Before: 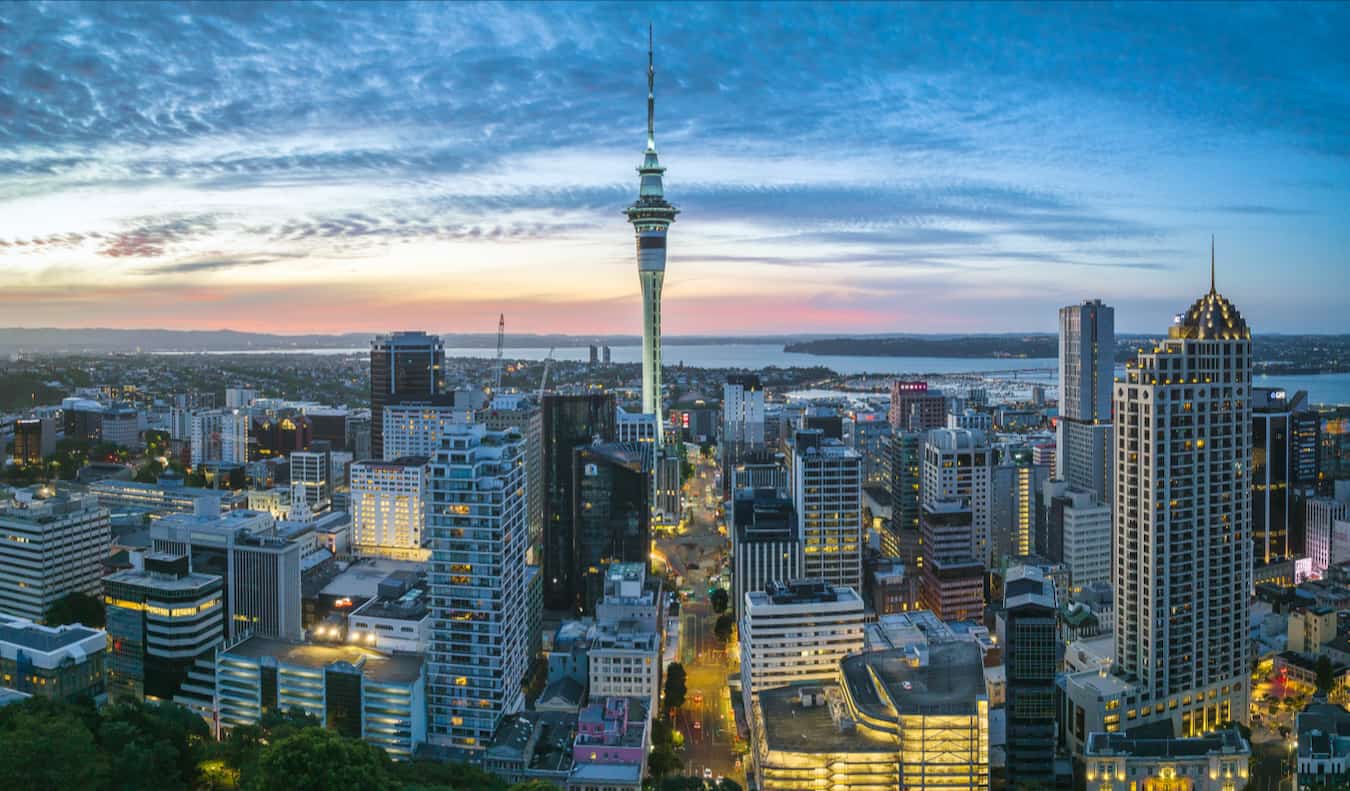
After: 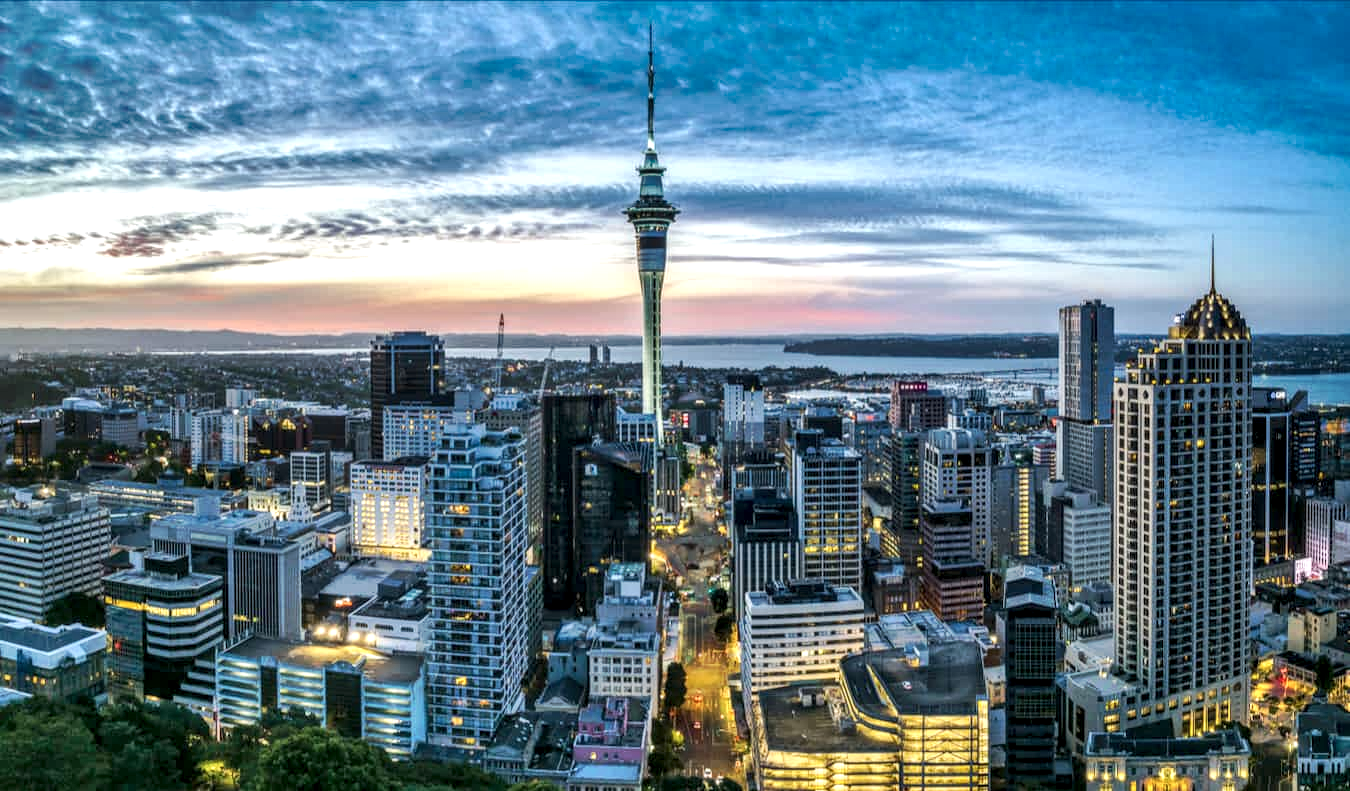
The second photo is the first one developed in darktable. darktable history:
shadows and highlights: soften with gaussian
local contrast: highlights 20%, shadows 70%, detail 170%
tone curve: curves: ch0 [(0, 0) (0.003, 0.003) (0.011, 0.011) (0.025, 0.025) (0.044, 0.044) (0.069, 0.069) (0.1, 0.099) (0.136, 0.135) (0.177, 0.177) (0.224, 0.224) (0.277, 0.276) (0.335, 0.334) (0.399, 0.398) (0.468, 0.467) (0.543, 0.565) (0.623, 0.641) (0.709, 0.723) (0.801, 0.81) (0.898, 0.902) (1, 1)], preserve colors none
